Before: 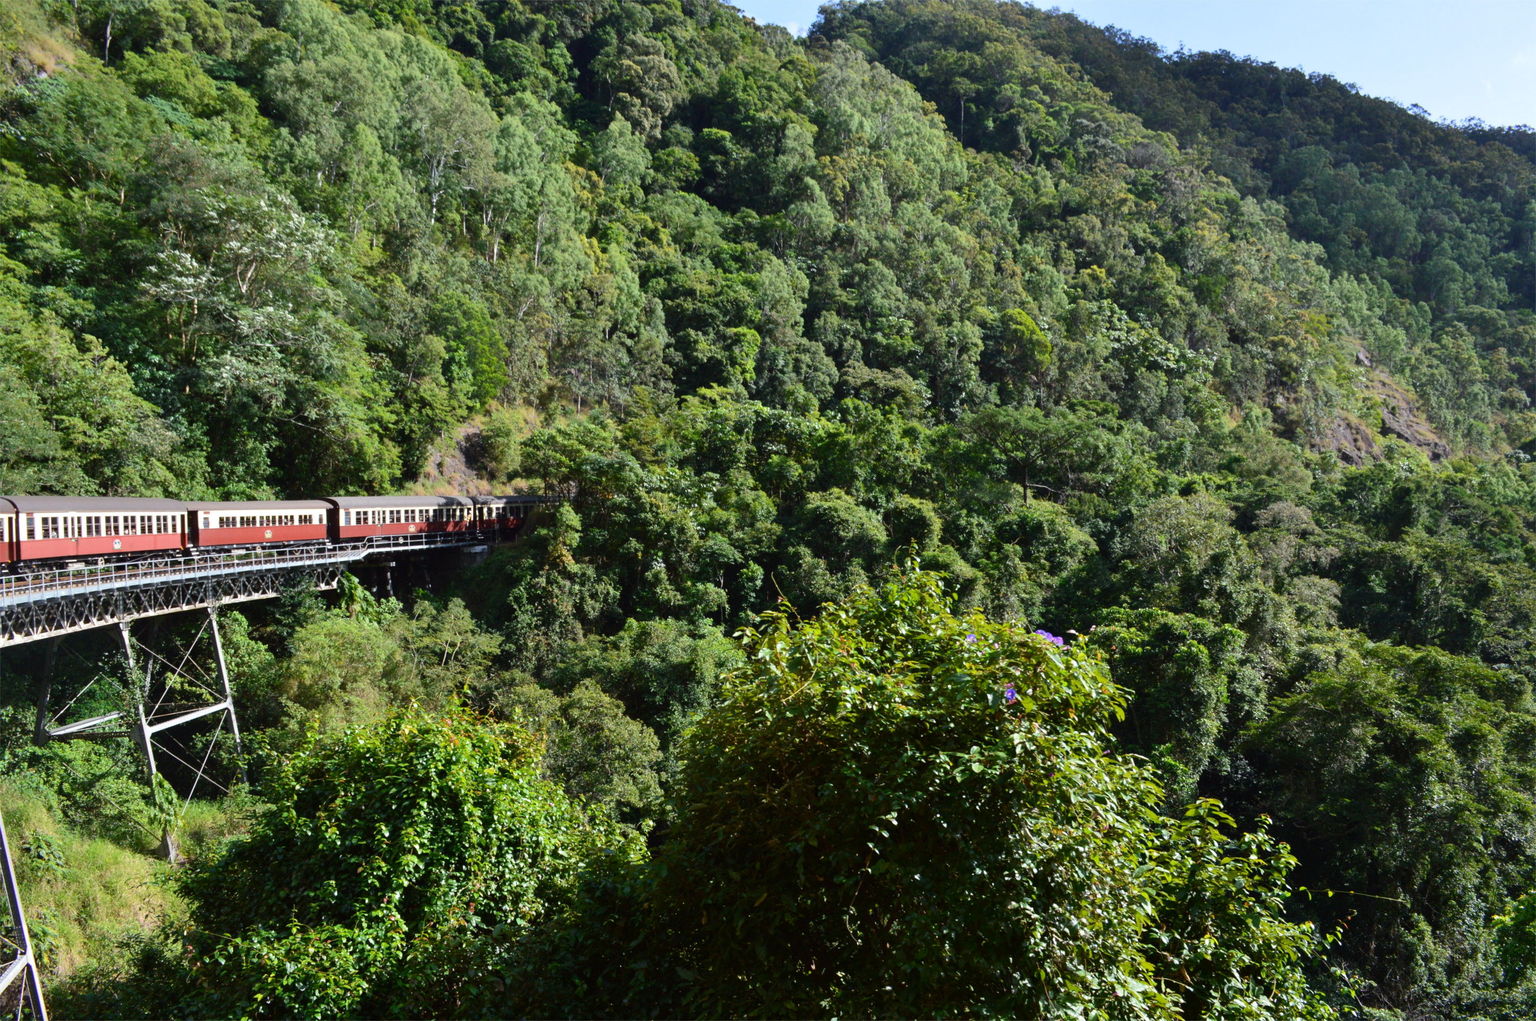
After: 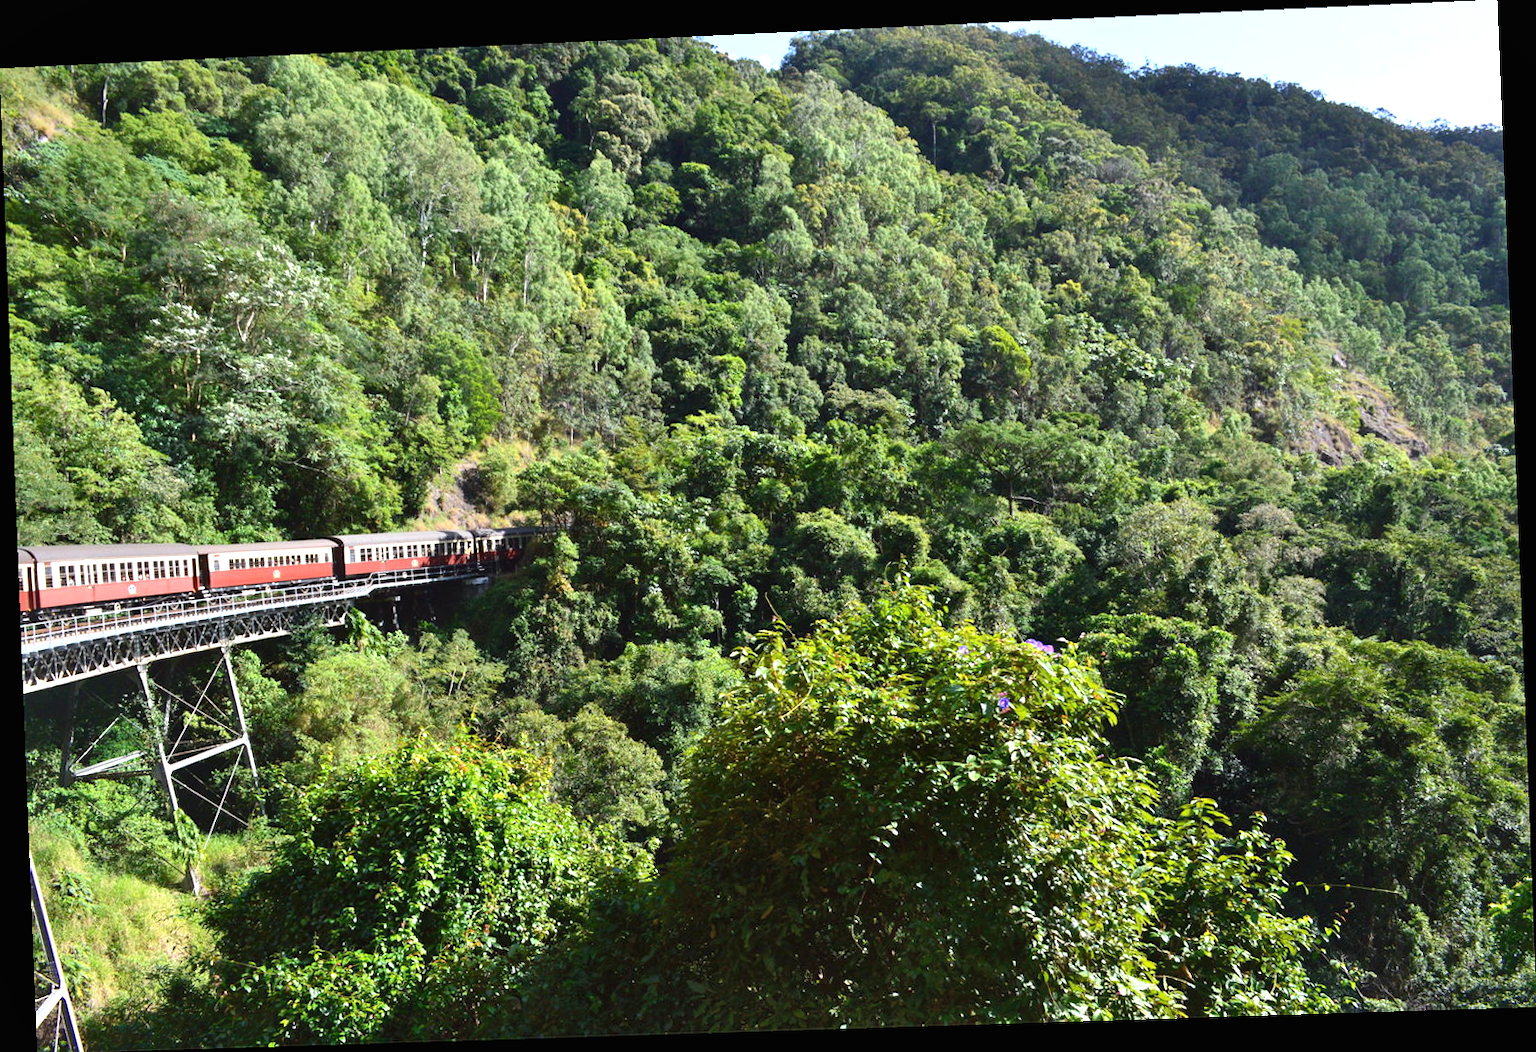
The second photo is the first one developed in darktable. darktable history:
rotate and perspective: rotation -2.22°, lens shift (horizontal) -0.022, automatic cropping off
exposure: black level correction 0, exposure 0.7 EV, compensate exposure bias true, compensate highlight preservation false
shadows and highlights: shadows 62.66, white point adjustment 0.37, highlights -34.44, compress 83.82%
